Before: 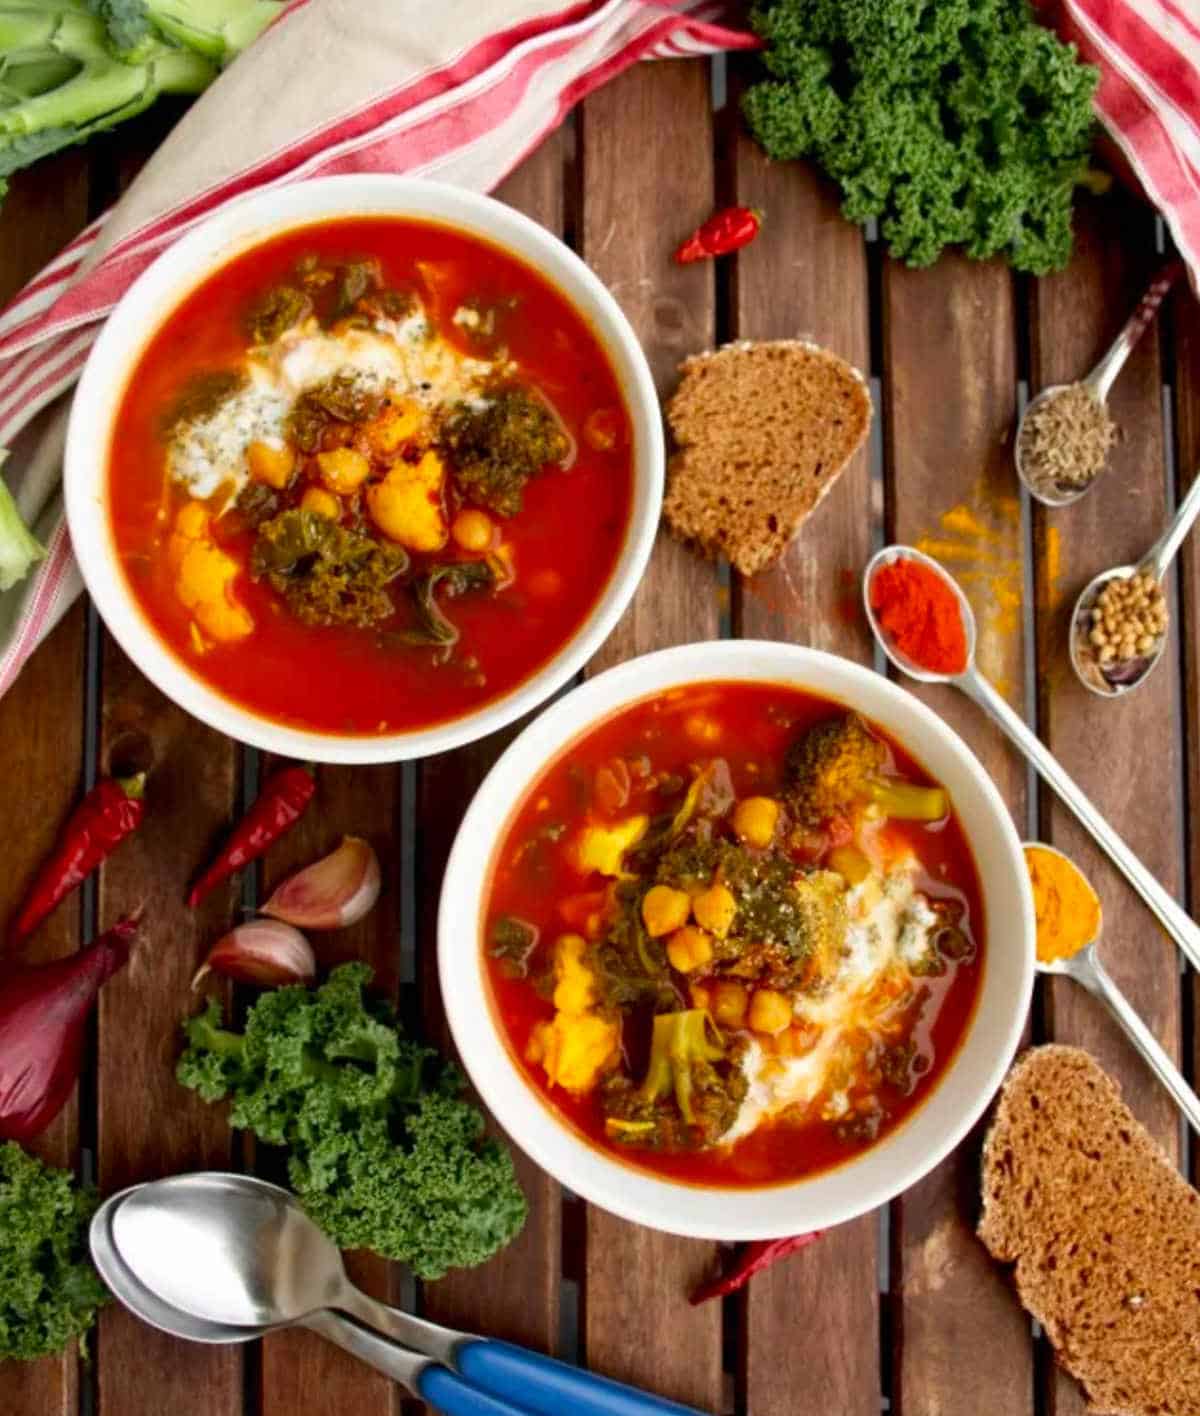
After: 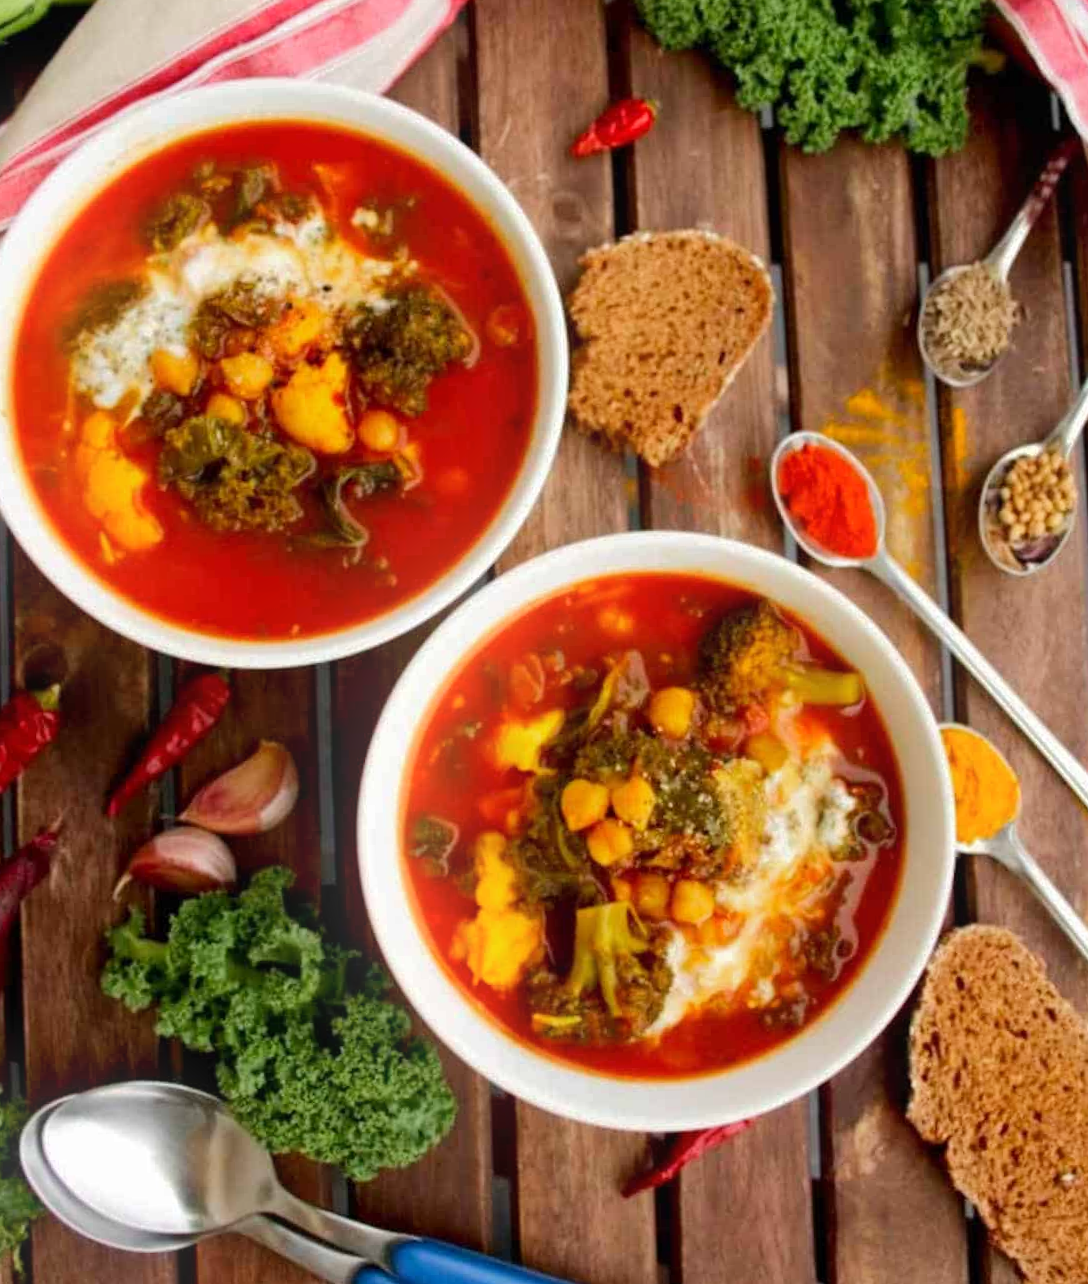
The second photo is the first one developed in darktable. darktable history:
crop and rotate: angle 1.96°, left 5.673%, top 5.673%
bloom: size 13.65%, threshold 98.39%, strength 4.82%
base curve: curves: ch0 [(0, 0) (0.235, 0.266) (0.503, 0.496) (0.786, 0.72) (1, 1)]
